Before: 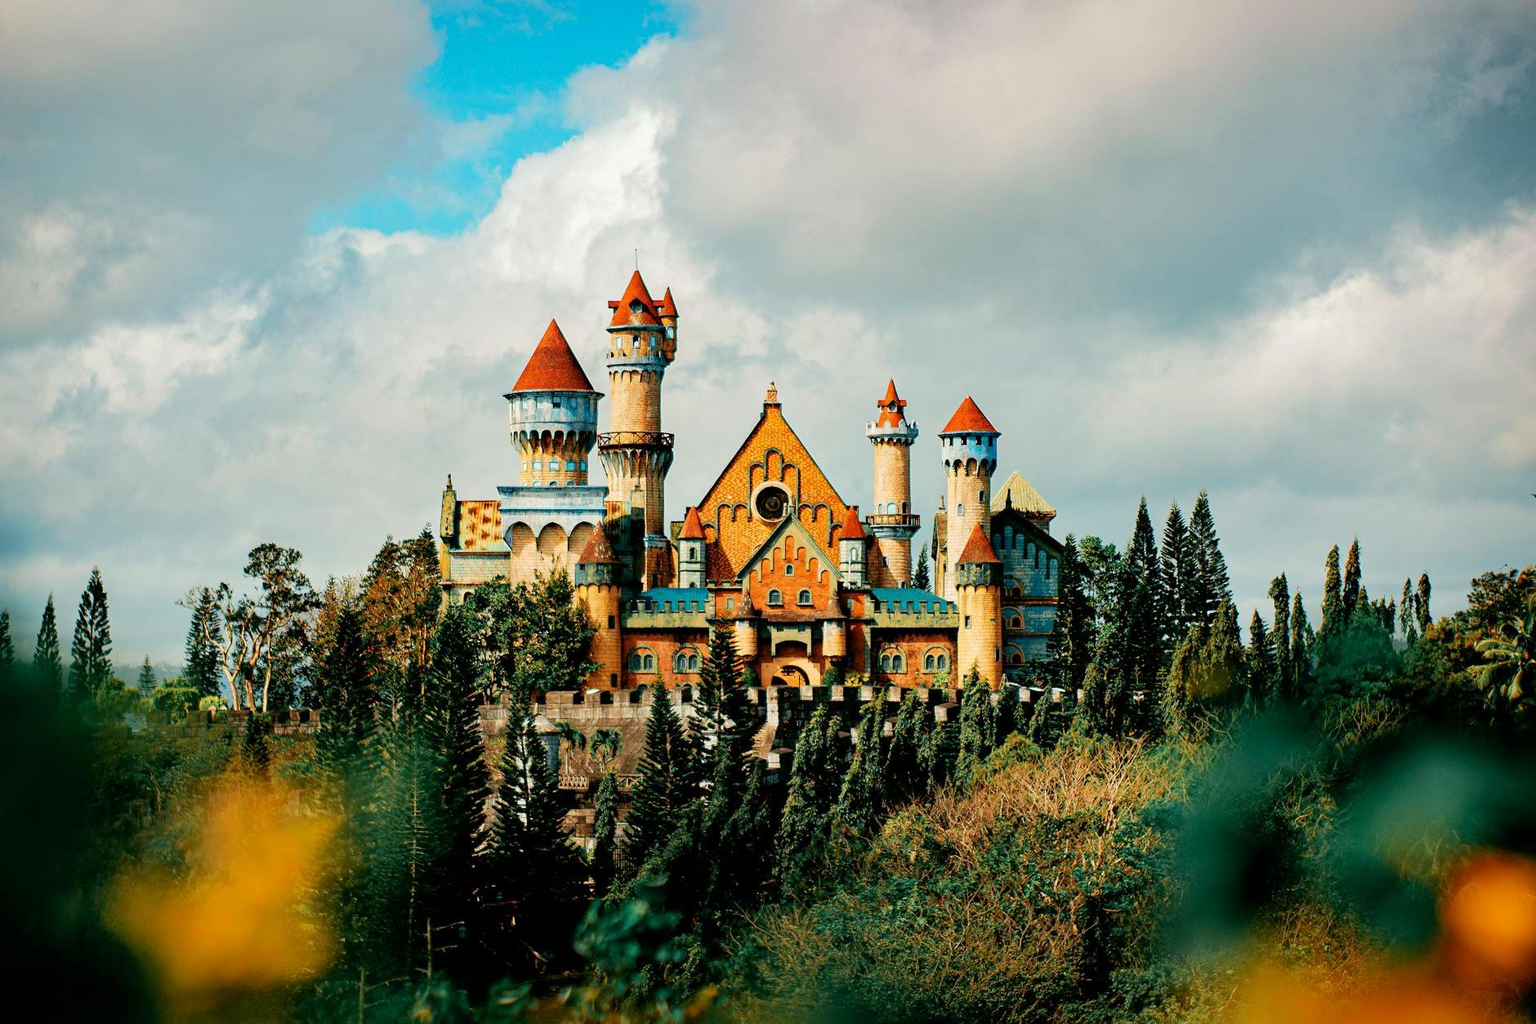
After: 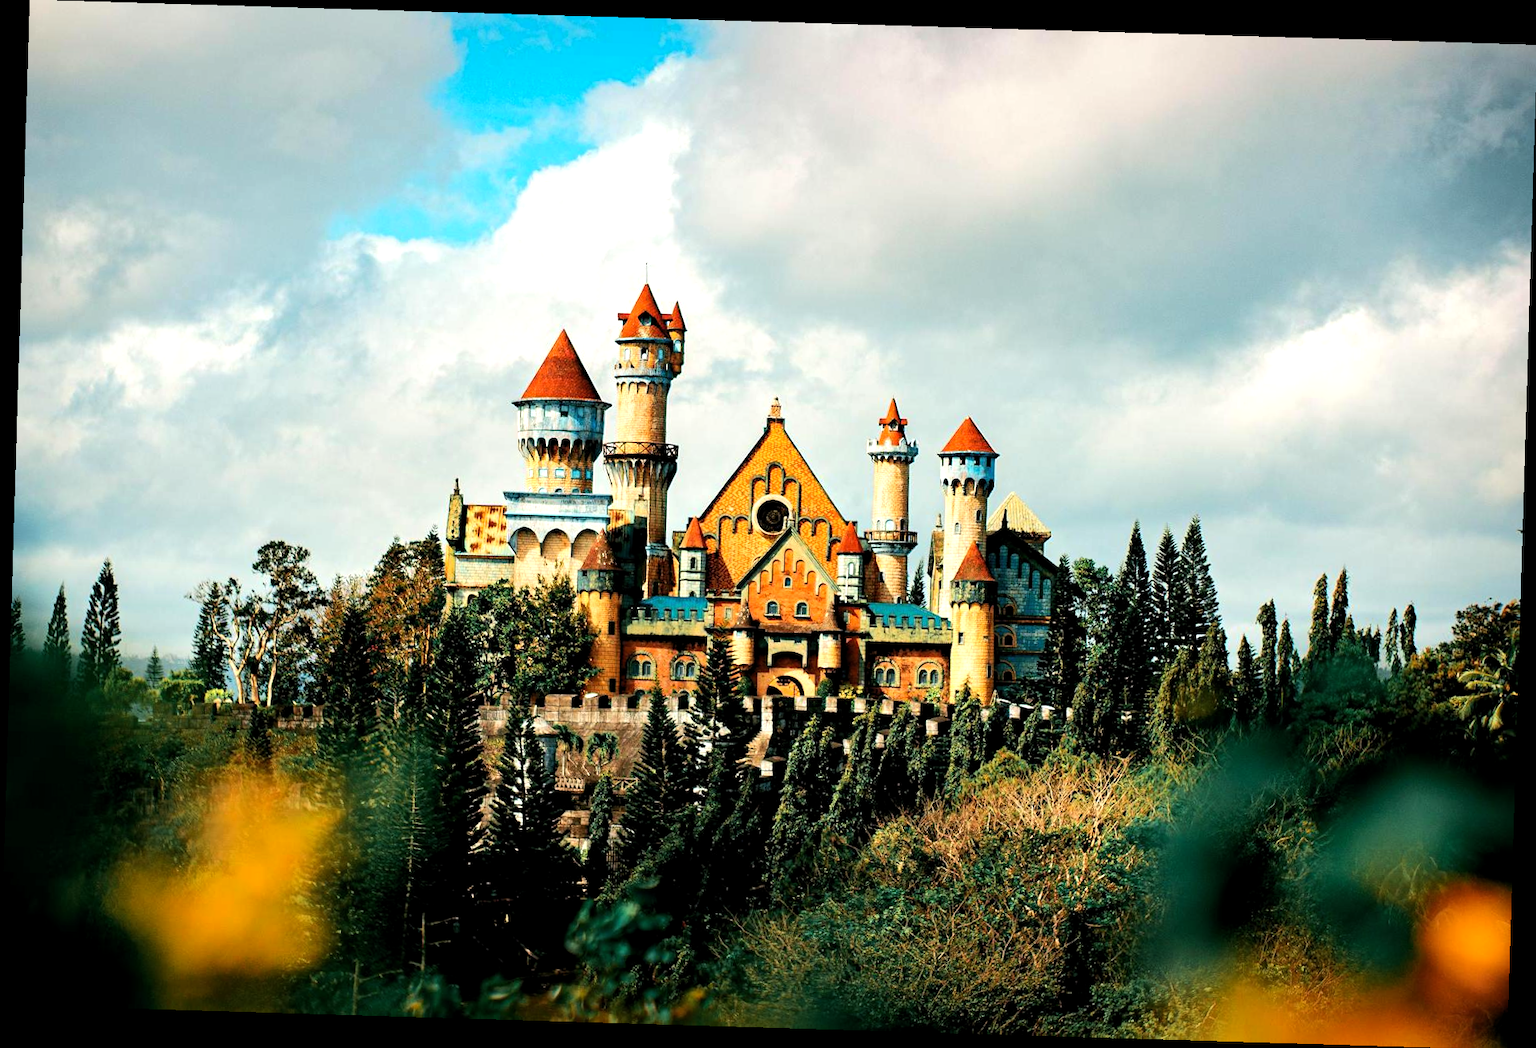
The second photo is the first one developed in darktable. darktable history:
levels: levels [0.016, 0.484, 0.953]
tone equalizer: -8 EV -0.417 EV, -7 EV -0.389 EV, -6 EV -0.333 EV, -5 EV -0.222 EV, -3 EV 0.222 EV, -2 EV 0.333 EV, -1 EV 0.389 EV, +0 EV 0.417 EV, edges refinement/feathering 500, mask exposure compensation -1.57 EV, preserve details no
rotate and perspective: rotation 1.72°, automatic cropping off
